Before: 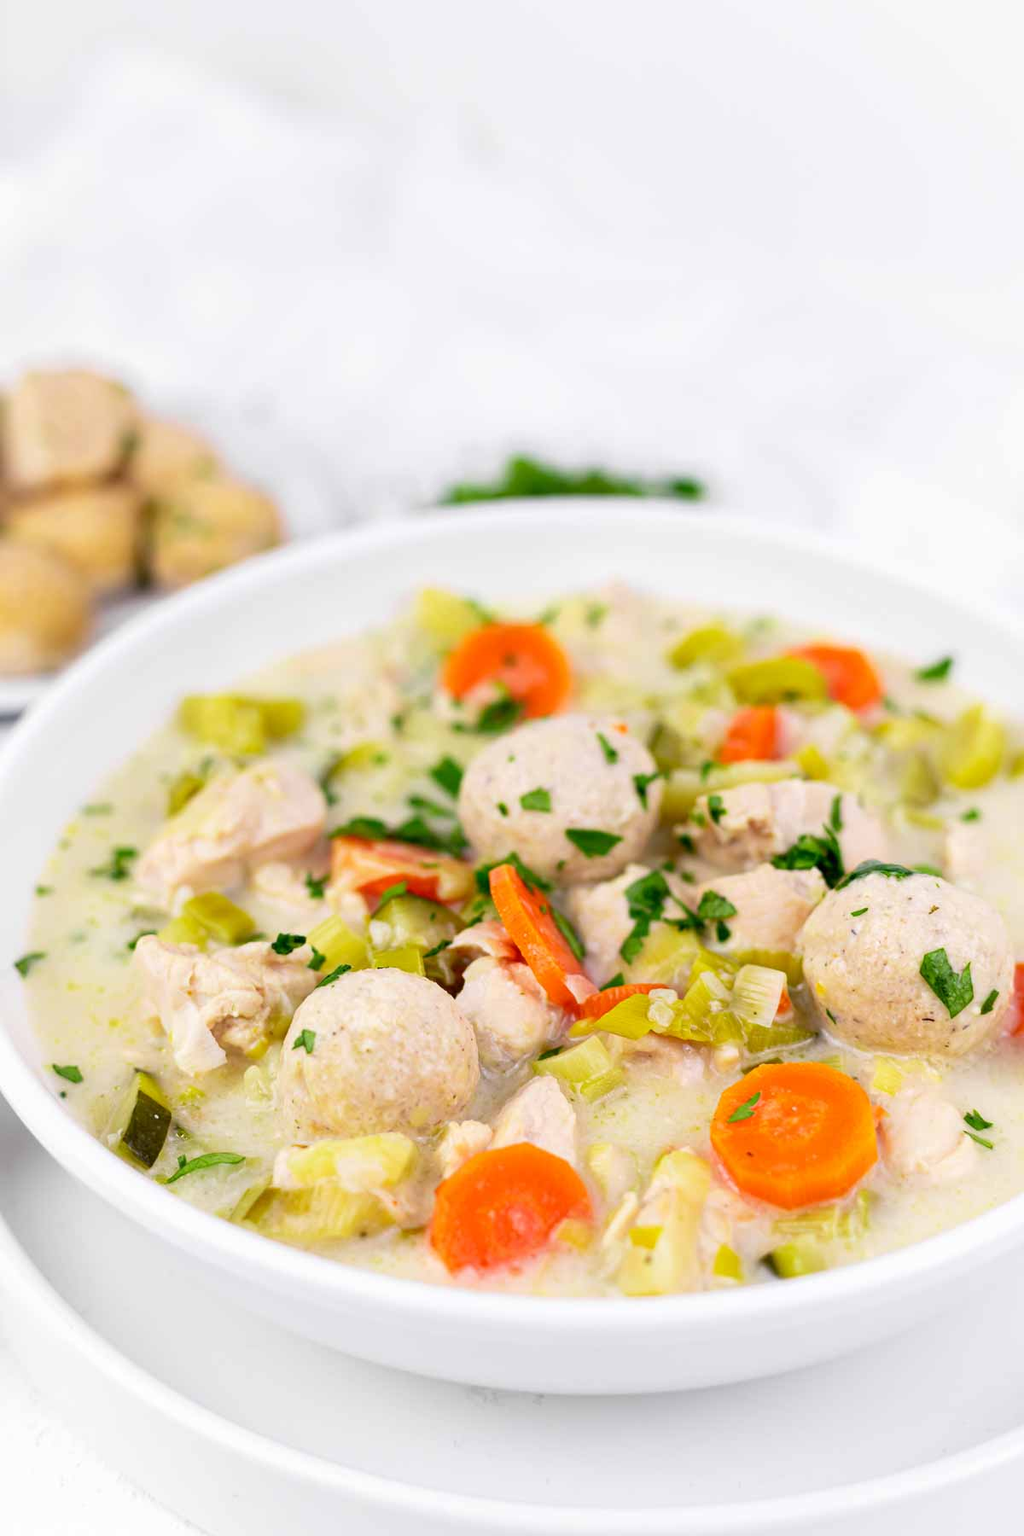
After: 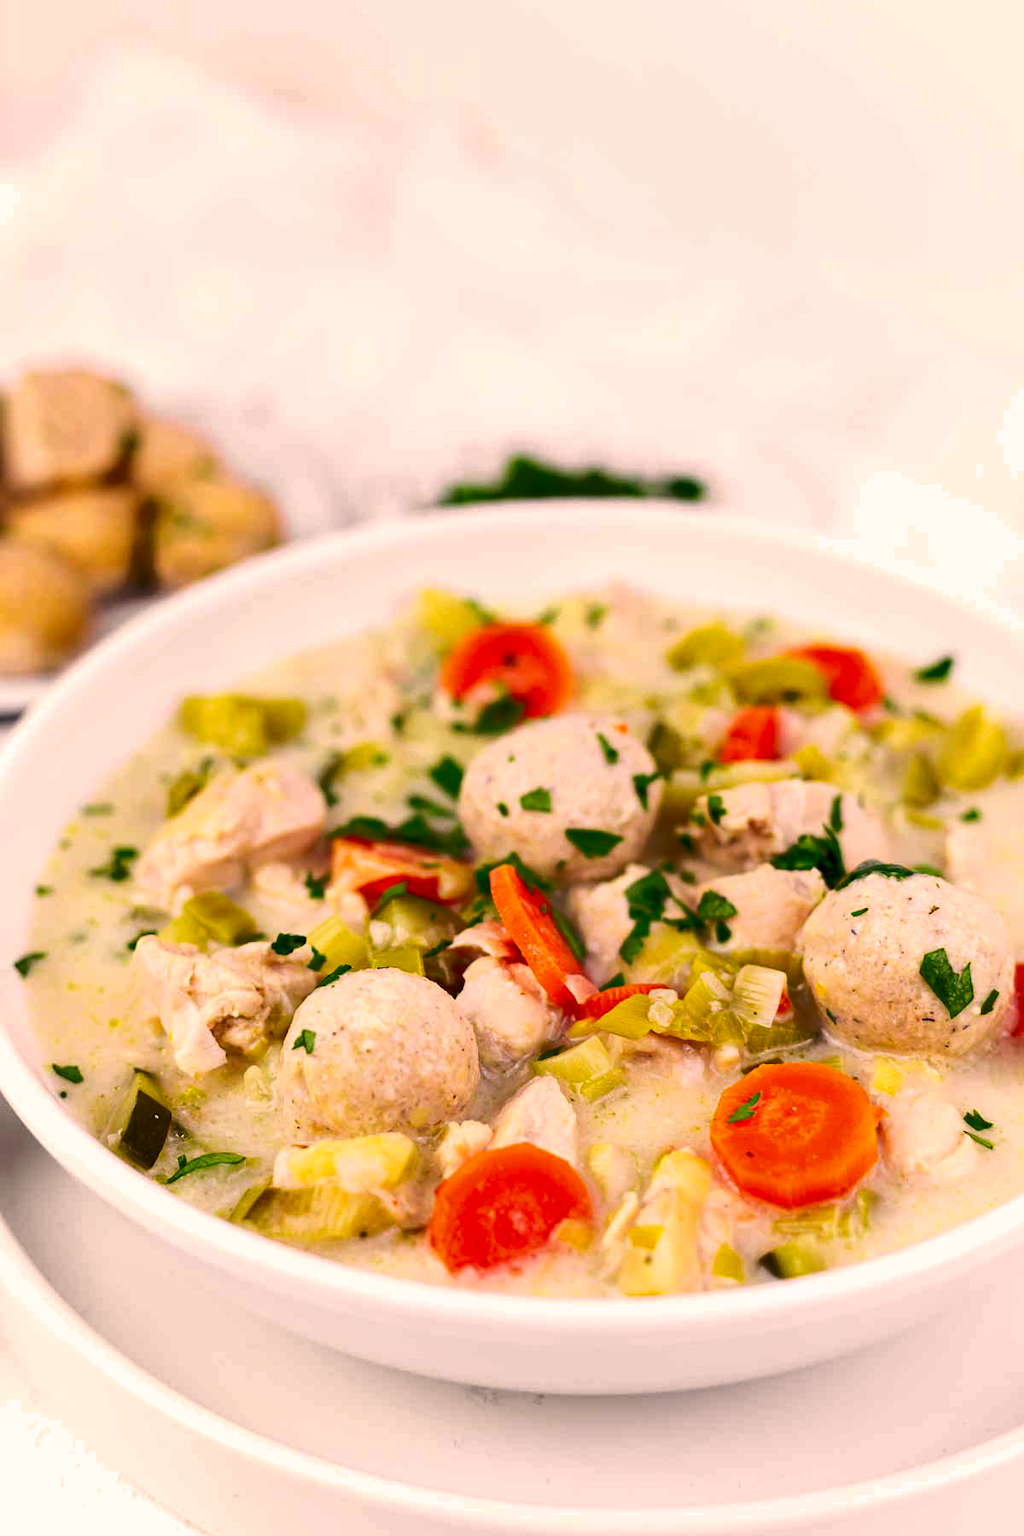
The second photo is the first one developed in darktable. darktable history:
shadows and highlights: radius 264.75, soften with gaussian
white balance: red 1.127, blue 0.943
